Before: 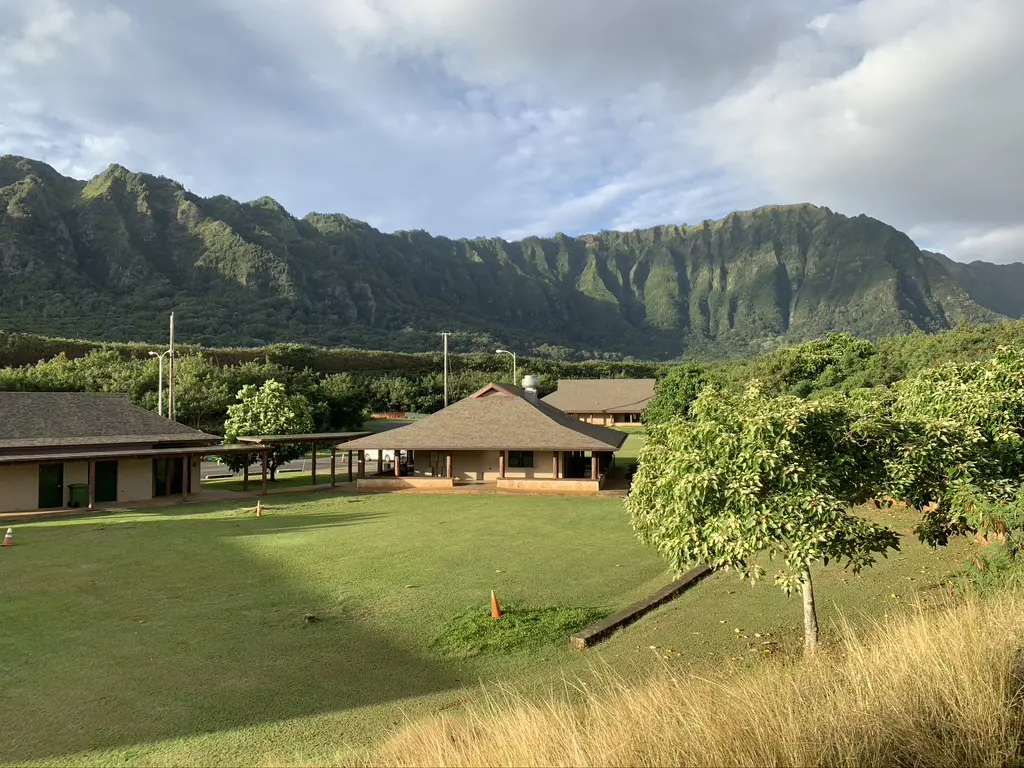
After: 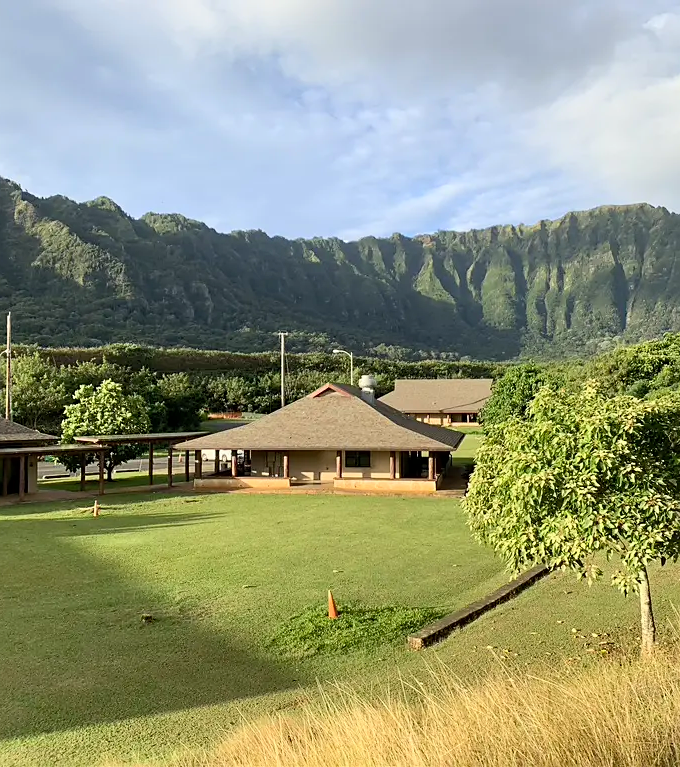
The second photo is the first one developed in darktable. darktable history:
sharpen: radius 1.856, amount 0.411, threshold 1.673
contrast brightness saturation: contrast 0.2, brightness 0.164, saturation 0.22
exposure: black level correction 0.001, exposure -0.204 EV, compensate highlight preservation false
crop and rotate: left 15.934%, right 17.651%
